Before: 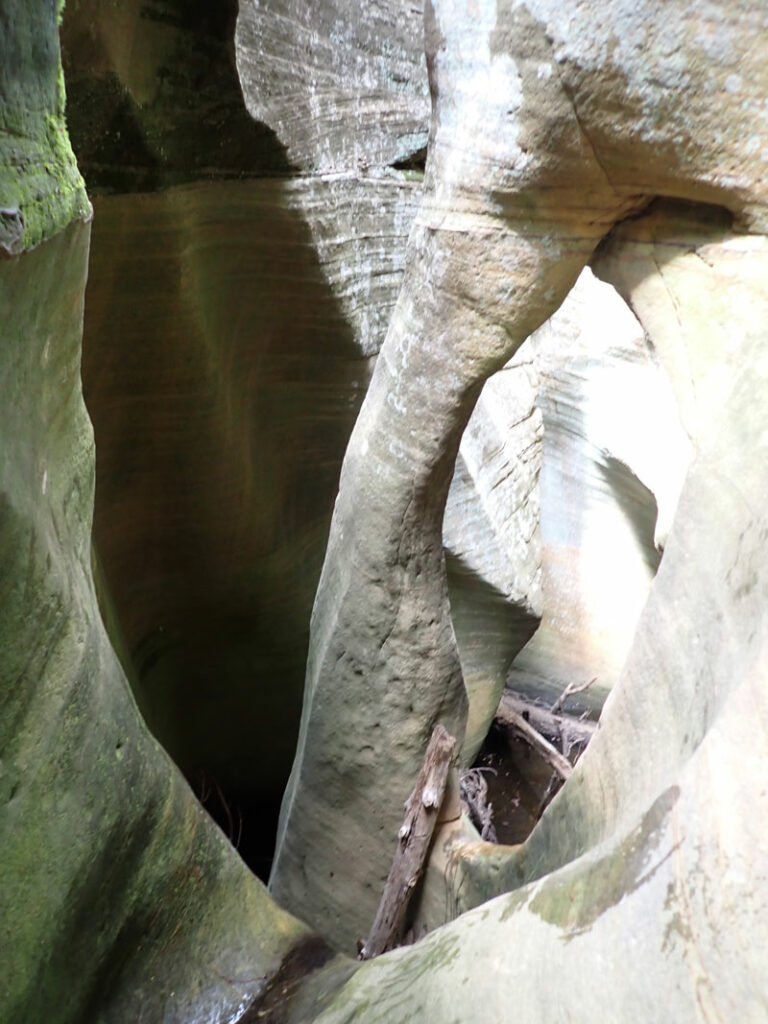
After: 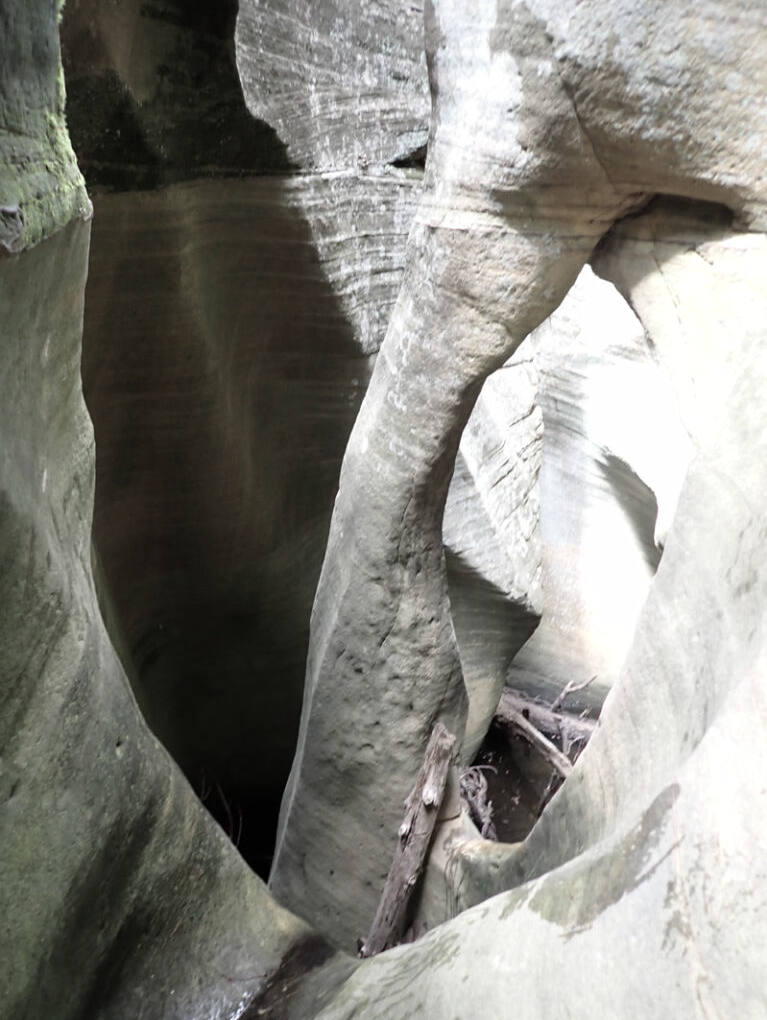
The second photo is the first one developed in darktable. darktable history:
crop: top 0.237%, bottom 0.141%
color zones: curves: ch0 [(0, 0.6) (0.129, 0.585) (0.193, 0.596) (0.429, 0.5) (0.571, 0.5) (0.714, 0.5) (0.857, 0.5) (1, 0.6)]; ch1 [(0, 0.453) (0.112, 0.245) (0.213, 0.252) (0.429, 0.233) (0.571, 0.231) (0.683, 0.242) (0.857, 0.296) (1, 0.453)]
